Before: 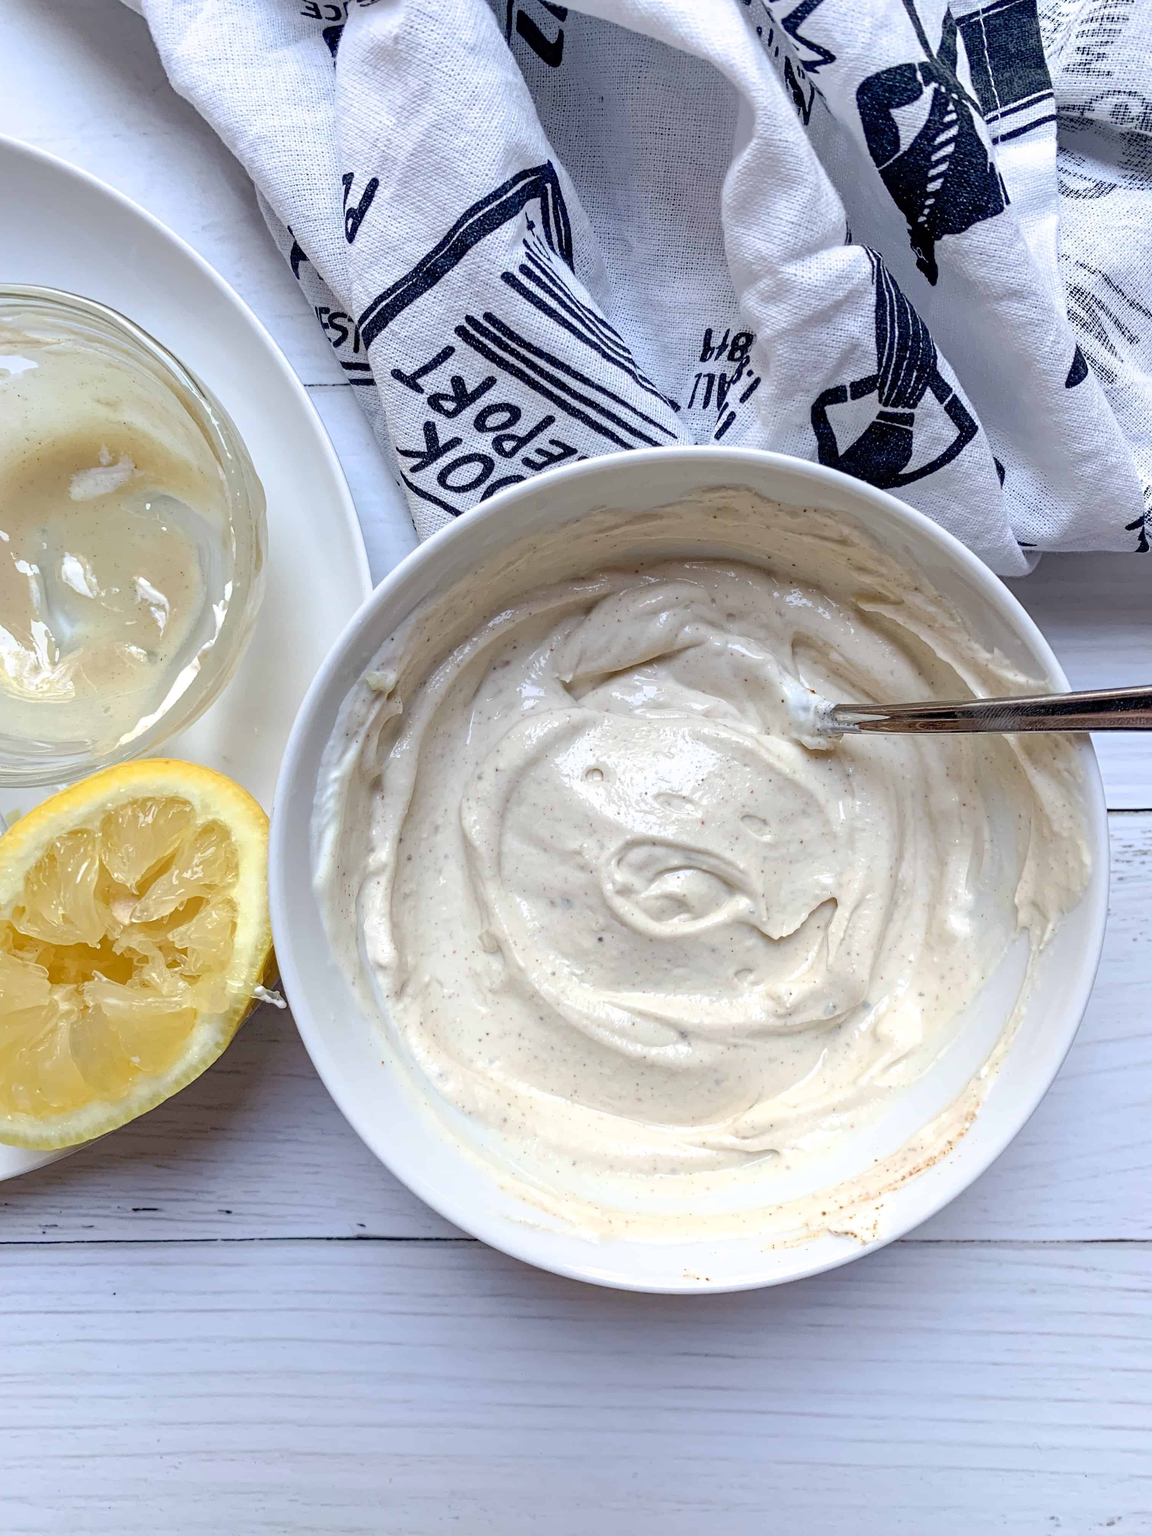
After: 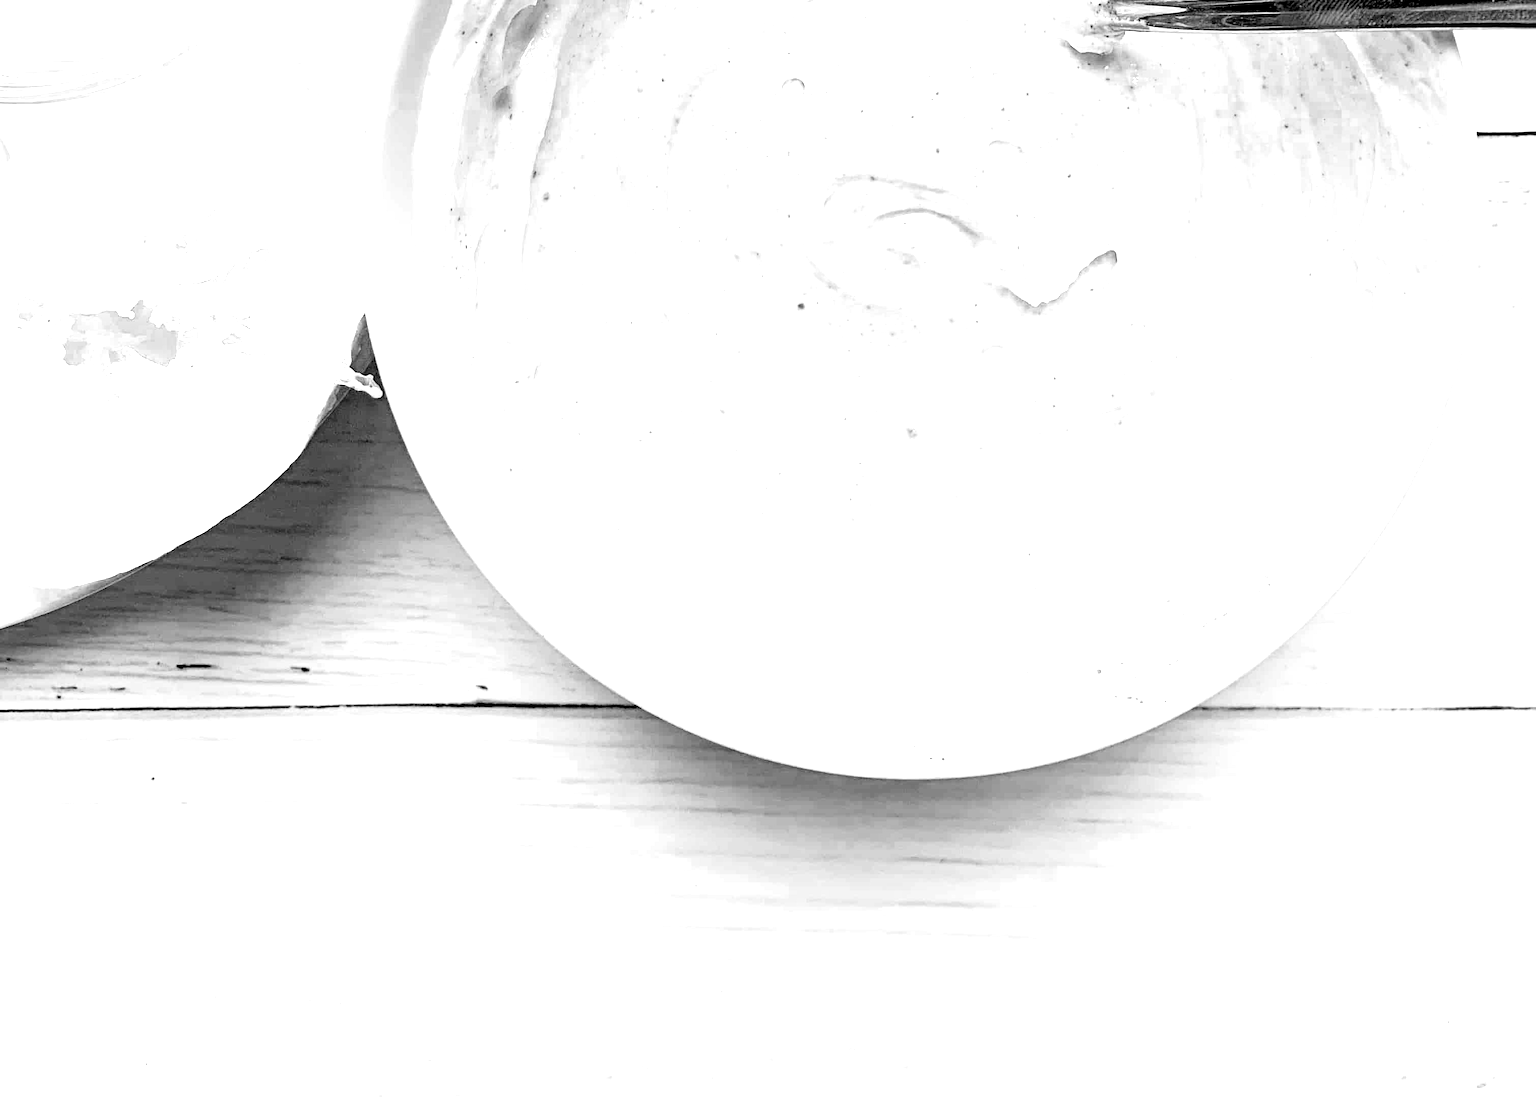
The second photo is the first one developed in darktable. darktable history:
contrast brightness saturation: brightness -0.52
monochrome: on, module defaults
color zones: curves: ch0 [(0.004, 0.305) (0.261, 0.623) (0.389, 0.399) (0.708, 0.571) (0.947, 0.34)]; ch1 [(0.025, 0.645) (0.229, 0.584) (0.326, 0.551) (0.484, 0.262) (0.757, 0.643)]
crop and rotate: top 46.237%
rgb levels: levels [[0.027, 0.429, 0.996], [0, 0.5, 1], [0, 0.5, 1]]
tone curve: curves: ch0 [(0, 0) (0.004, 0.001) (0.133, 0.112) (0.325, 0.362) (0.832, 0.893) (1, 1)], color space Lab, linked channels, preserve colors none
exposure: exposure 1.2 EV, compensate highlight preservation false
